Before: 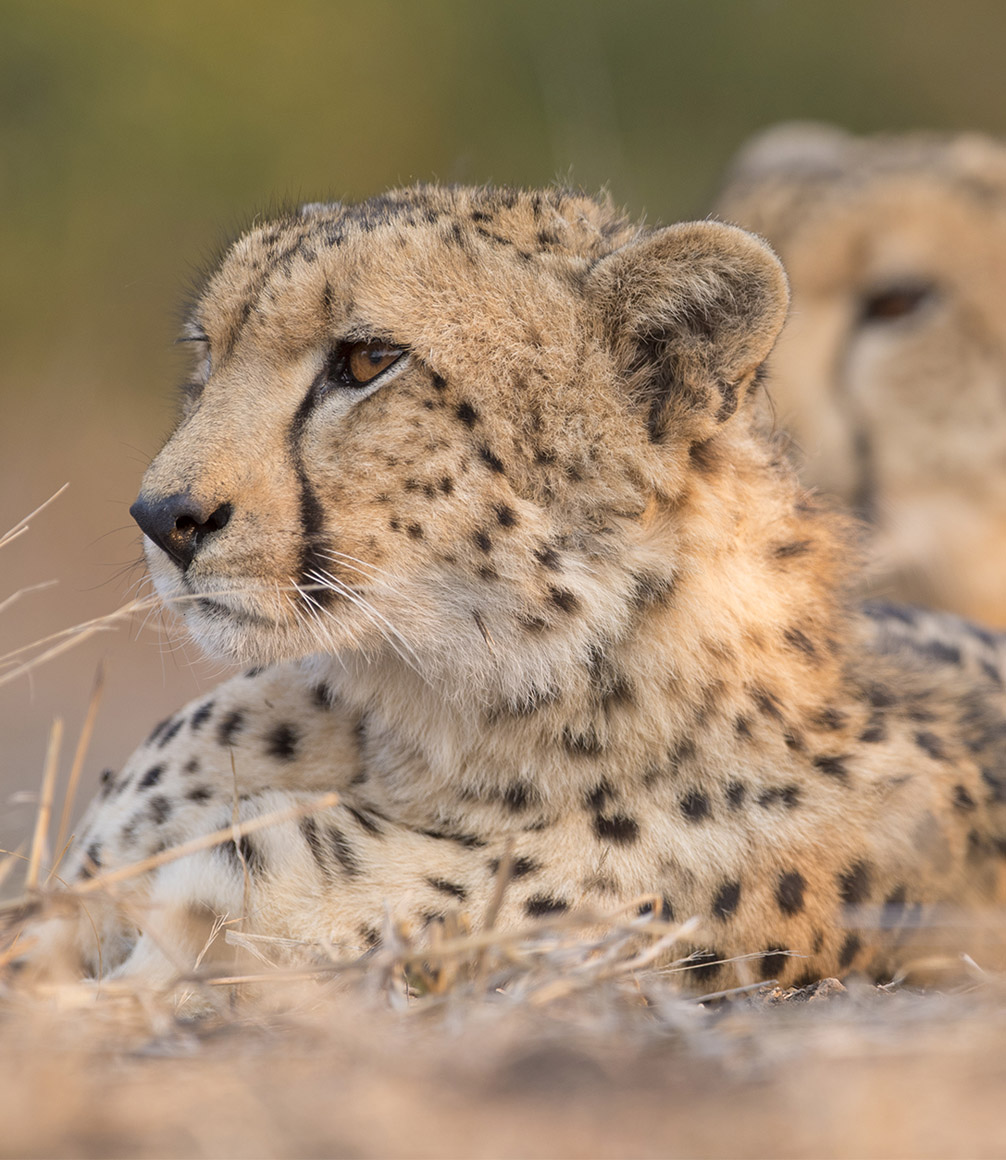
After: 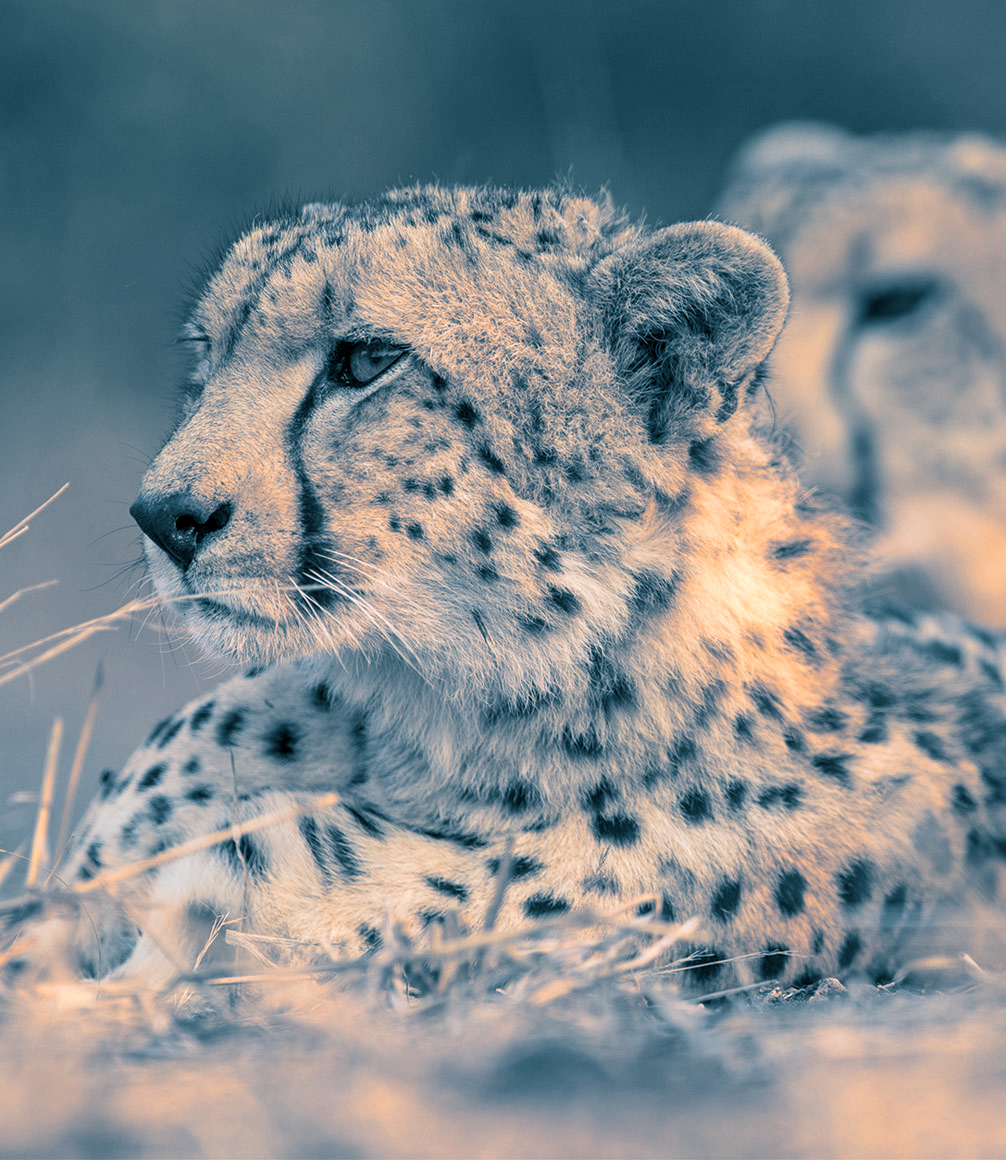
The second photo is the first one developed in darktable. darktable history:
split-toning: shadows › hue 212.4°, balance -70
local contrast: on, module defaults
